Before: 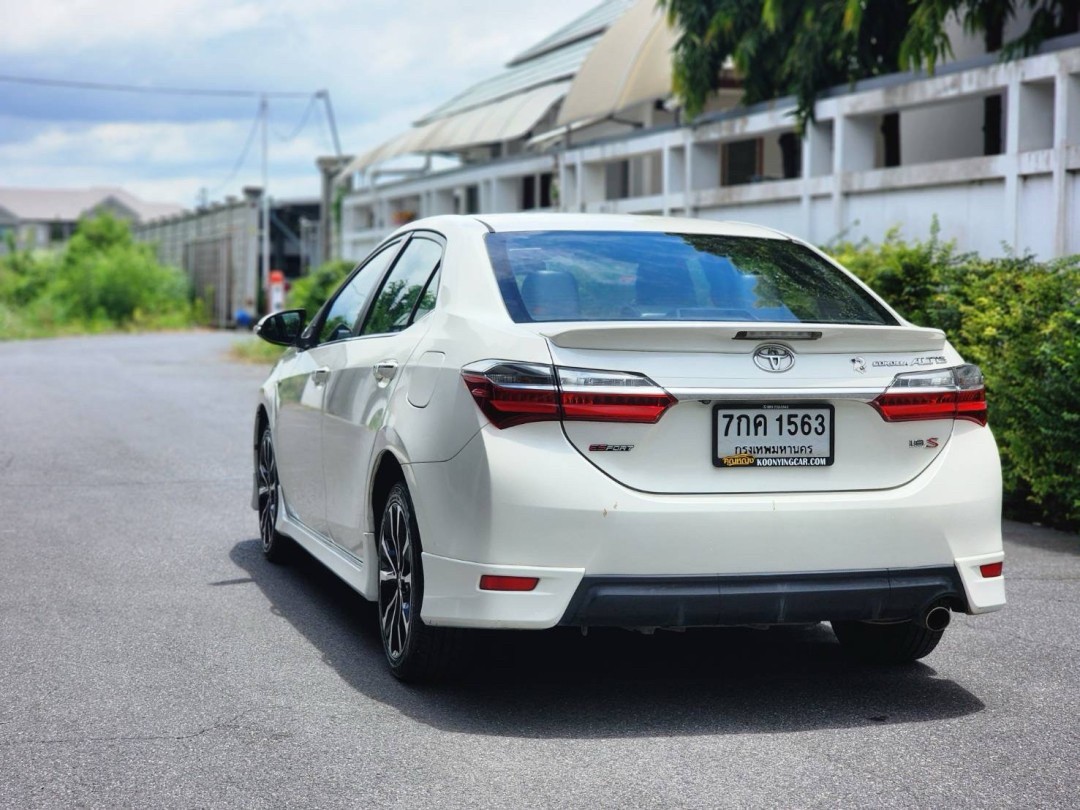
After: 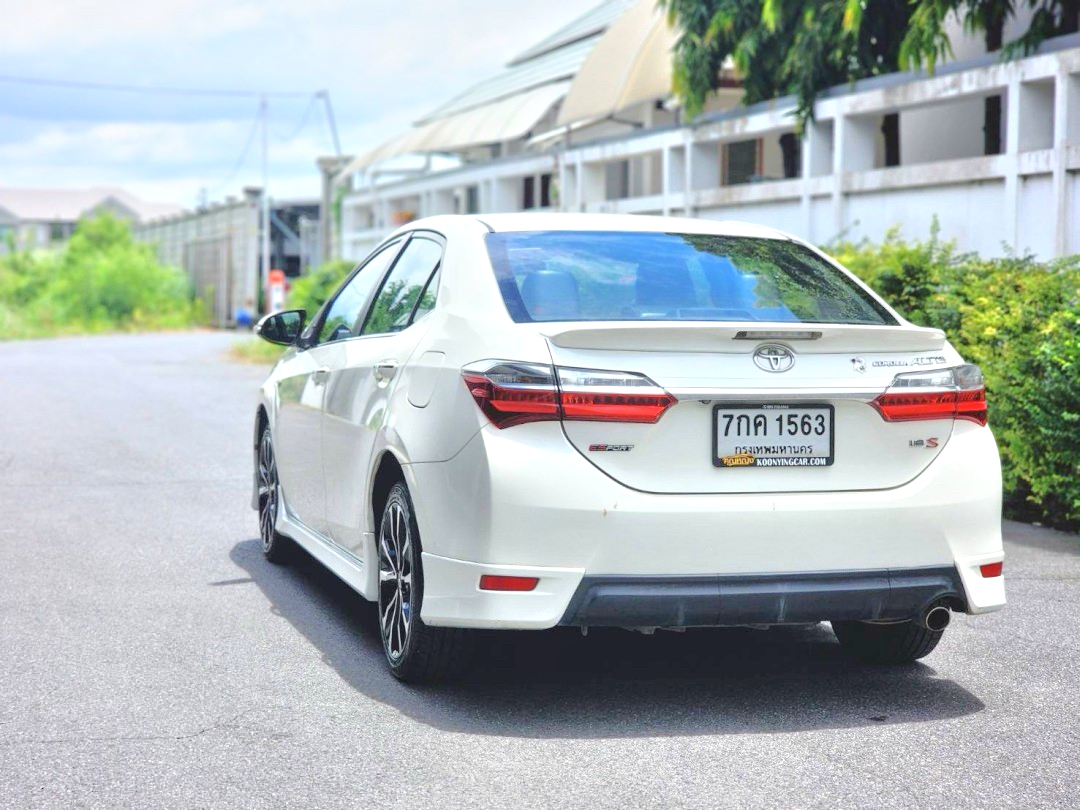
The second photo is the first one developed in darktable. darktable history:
tone equalizer: -8 EV 1.96 EV, -7 EV 2 EV, -6 EV 2 EV, -5 EV 1.97 EV, -4 EV 1.99 EV, -3 EV 1.49 EV, -2 EV 0.973 EV, -1 EV 0.517 EV, mask exposure compensation -0.514 EV
shadows and highlights: shadows -22.58, highlights 44.96, soften with gaussian
